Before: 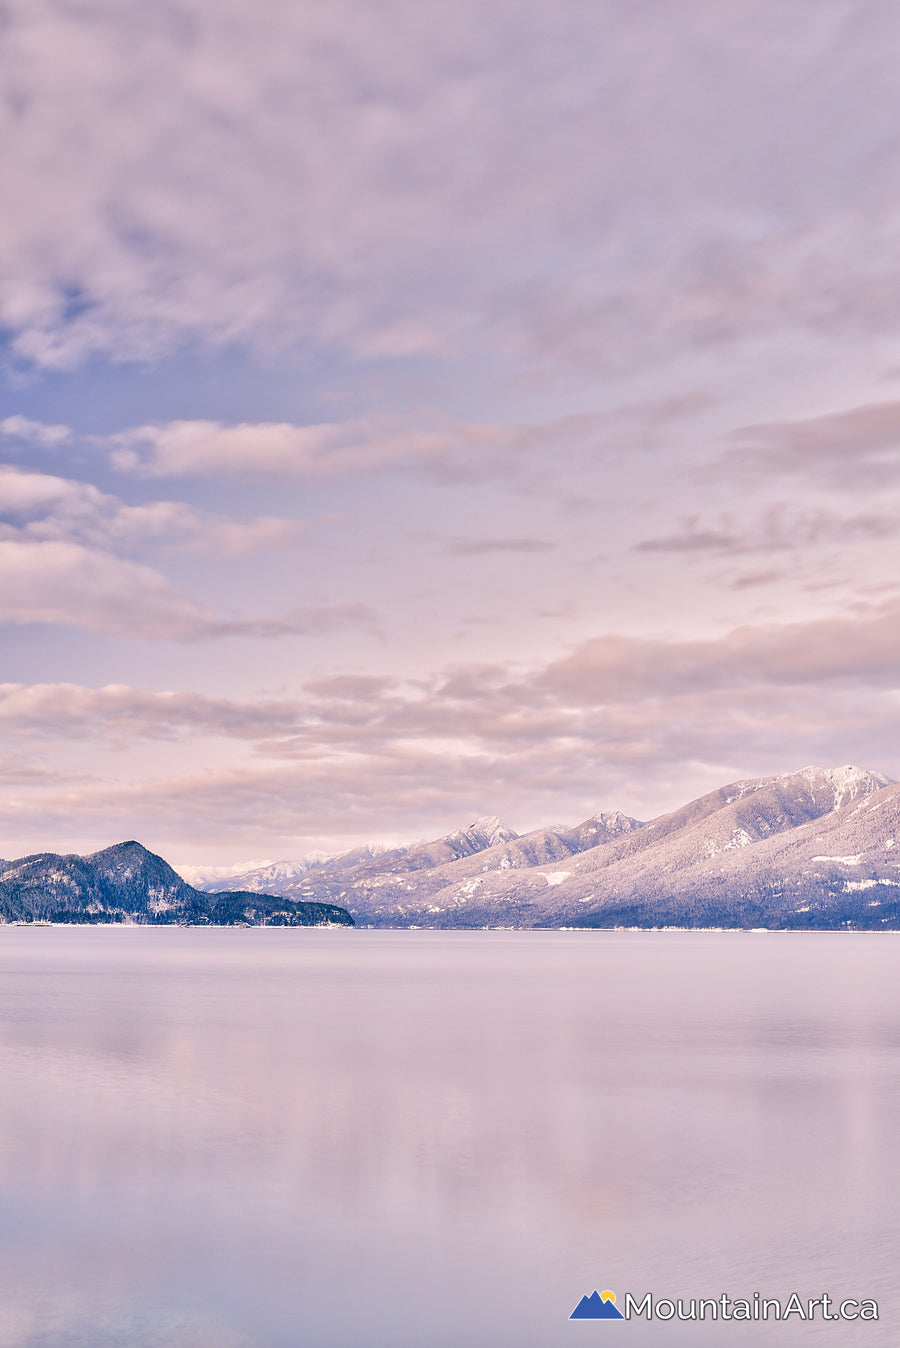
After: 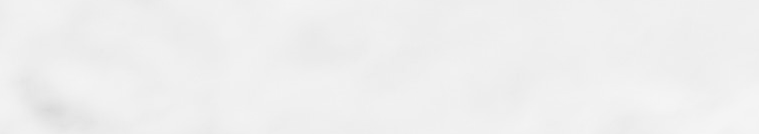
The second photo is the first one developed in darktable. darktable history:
sharpen: radius 0.969, amount 0.604
contrast brightness saturation: contrast 0.53, brightness 0.47, saturation -1
crop and rotate: left 9.644%, top 9.491%, right 6.021%, bottom 80.509%
